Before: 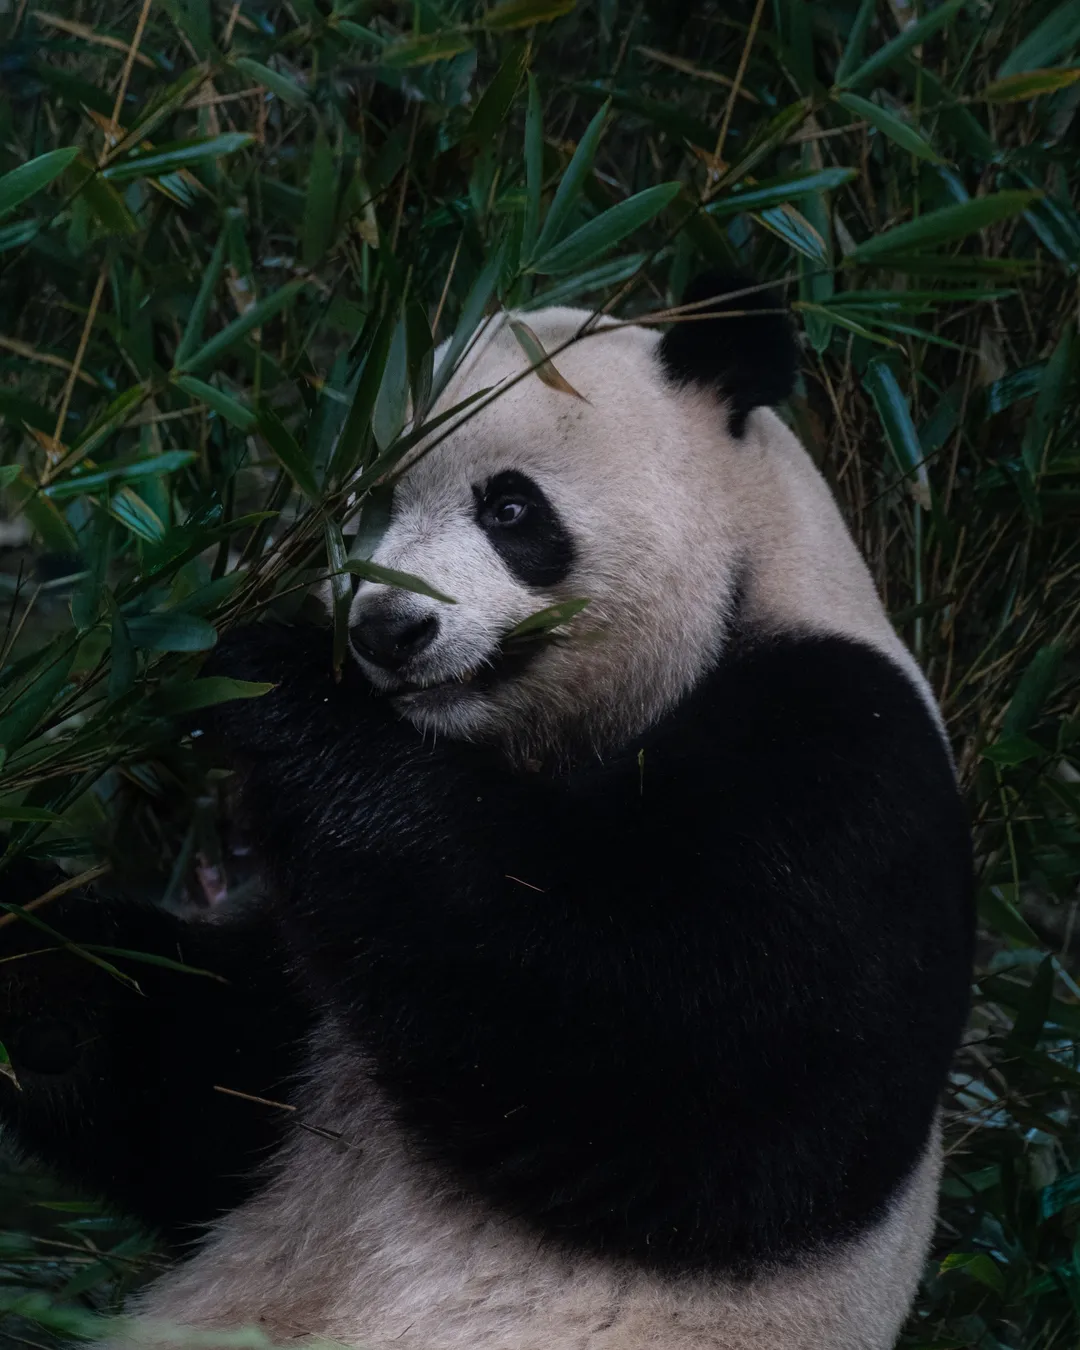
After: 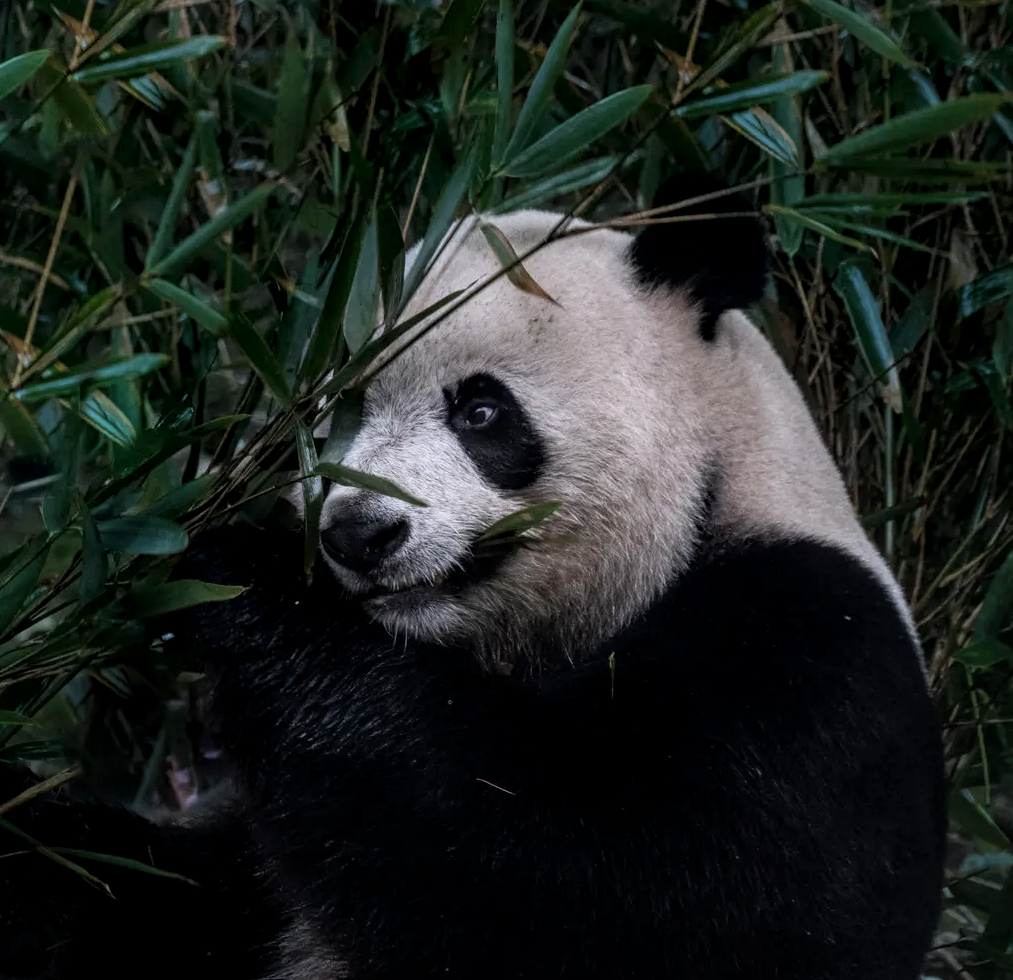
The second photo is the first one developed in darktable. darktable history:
crop: left 2.718%, top 7.187%, right 3.463%, bottom 20.168%
local contrast: detail 150%
